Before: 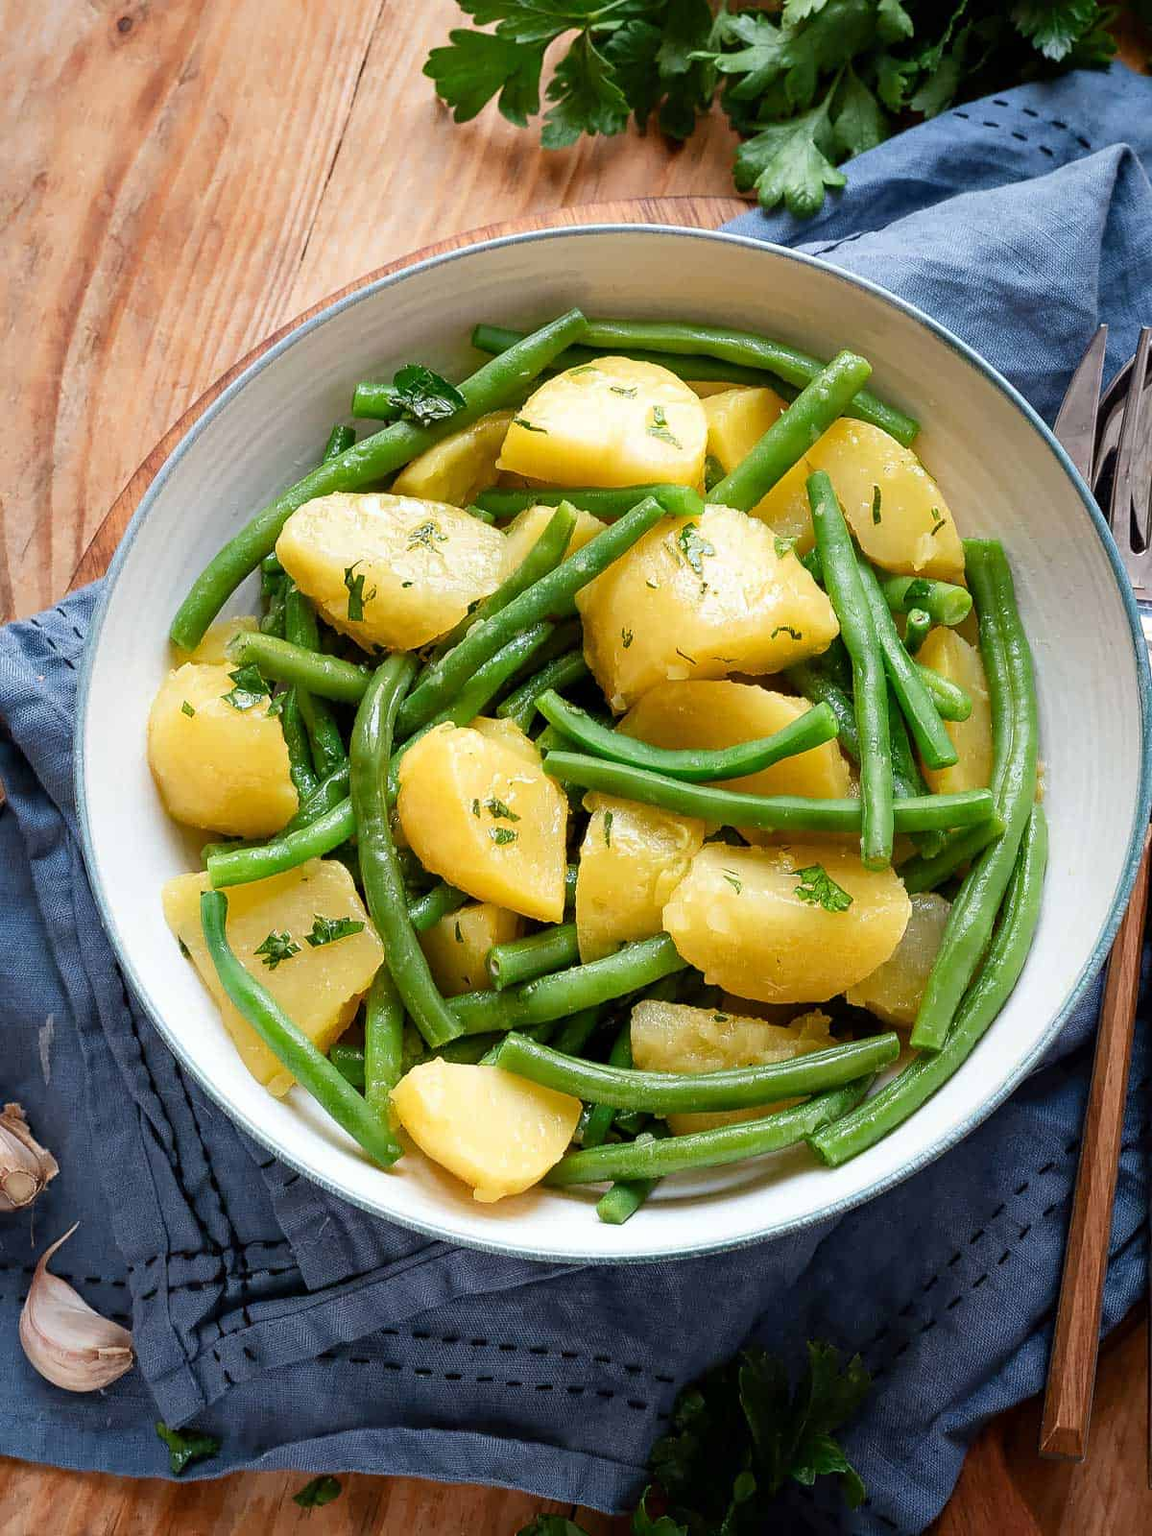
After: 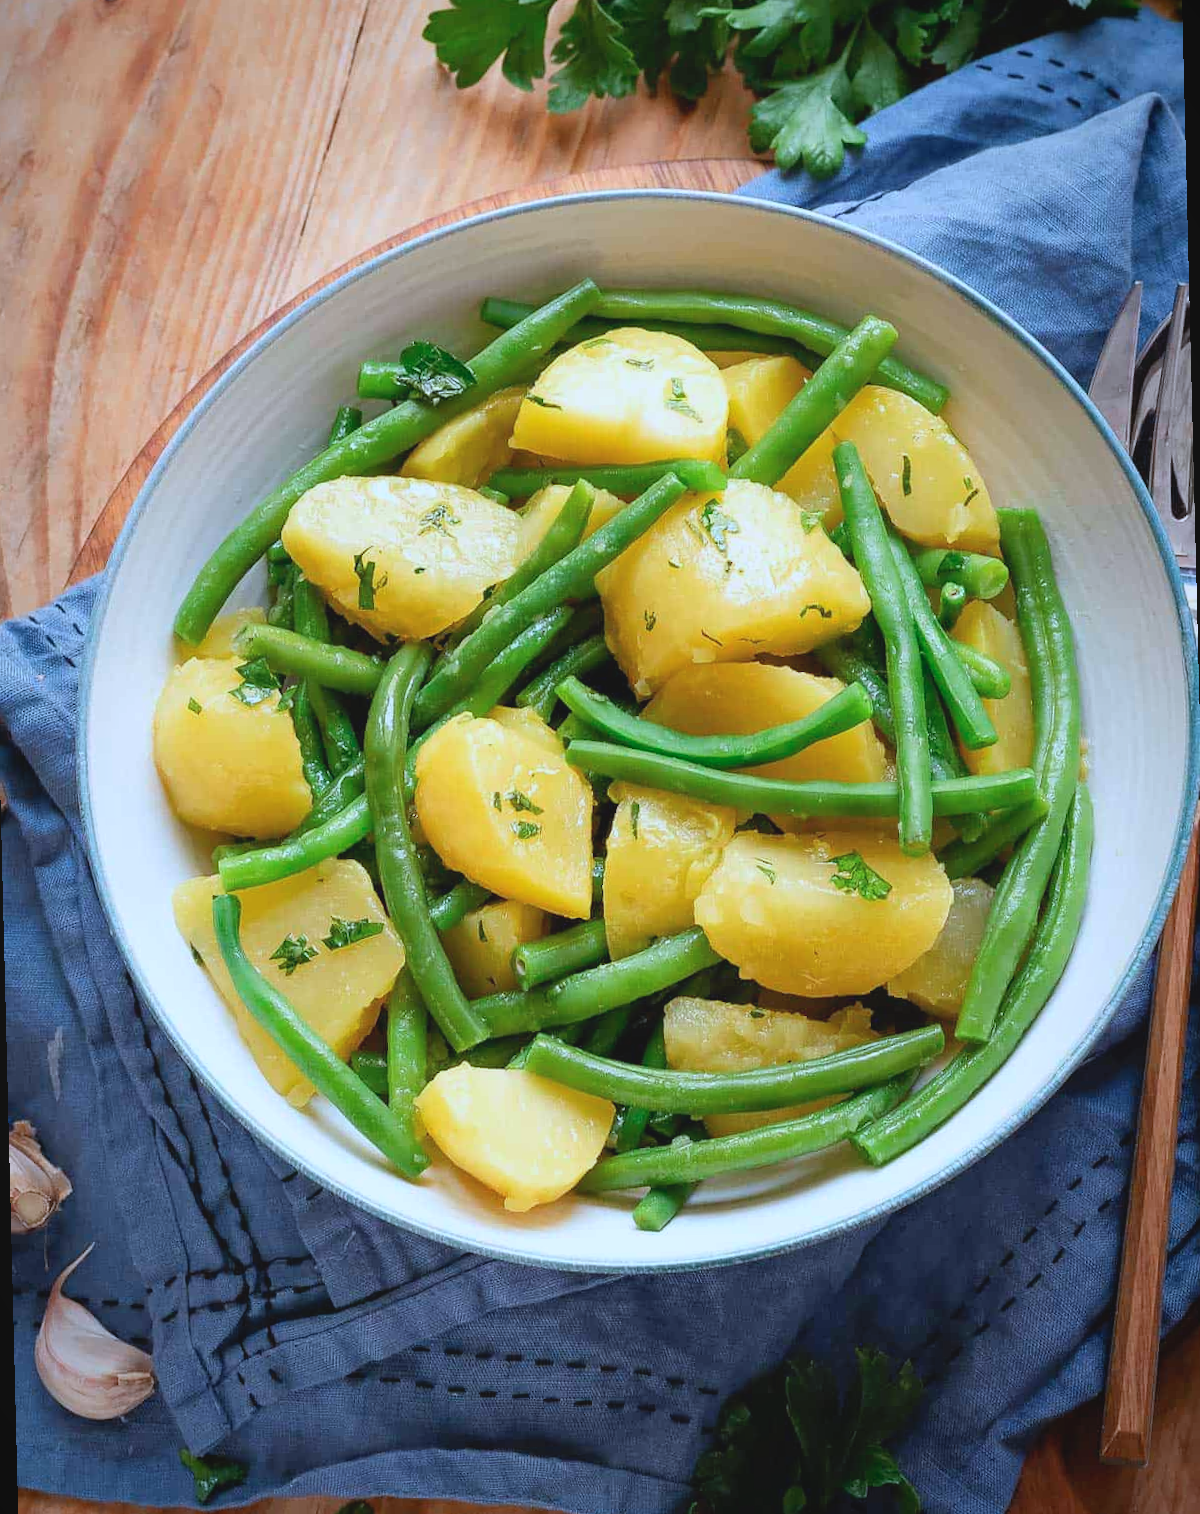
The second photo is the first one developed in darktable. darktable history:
color calibration: x 0.37, y 0.377, temperature 4289.93 K
vignetting: fall-off start 80.87%, fall-off radius 61.59%, brightness -0.384, saturation 0.007, center (0, 0.007), automatic ratio true, width/height ratio 1.418
rotate and perspective: rotation -1.42°, crop left 0.016, crop right 0.984, crop top 0.035, crop bottom 0.965
contrast brightness saturation: contrast -0.1, brightness 0.05, saturation 0.08
